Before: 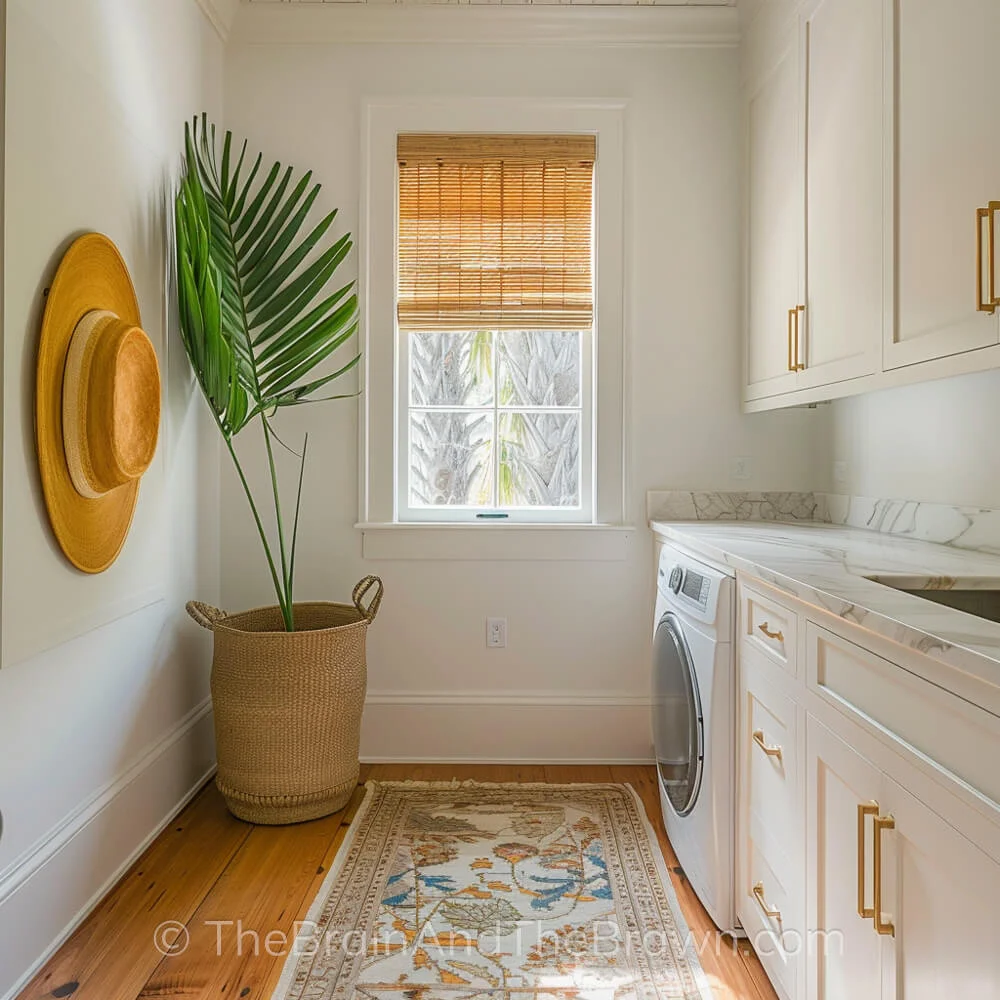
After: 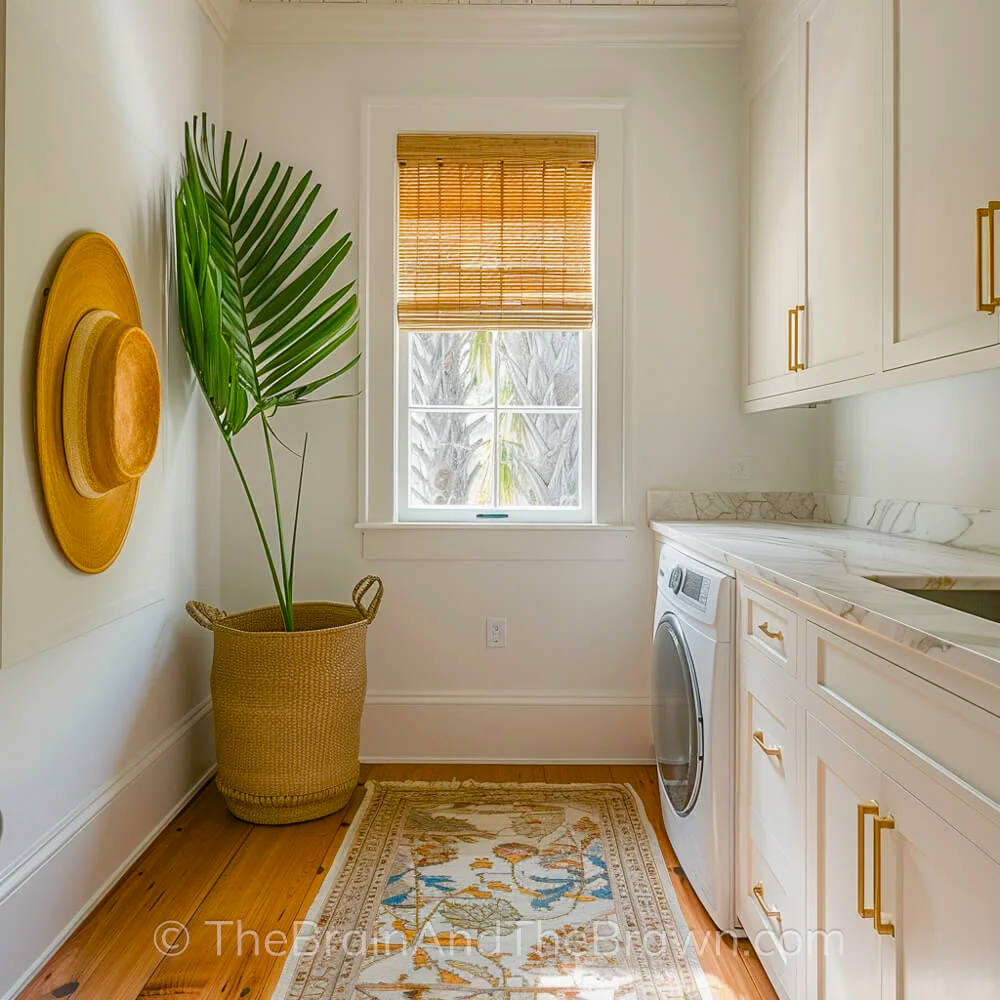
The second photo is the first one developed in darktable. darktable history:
color balance rgb: perceptual saturation grading › global saturation 20%, perceptual saturation grading › highlights -25.669%, perceptual saturation grading › shadows 25.957%, global vibrance 20%
